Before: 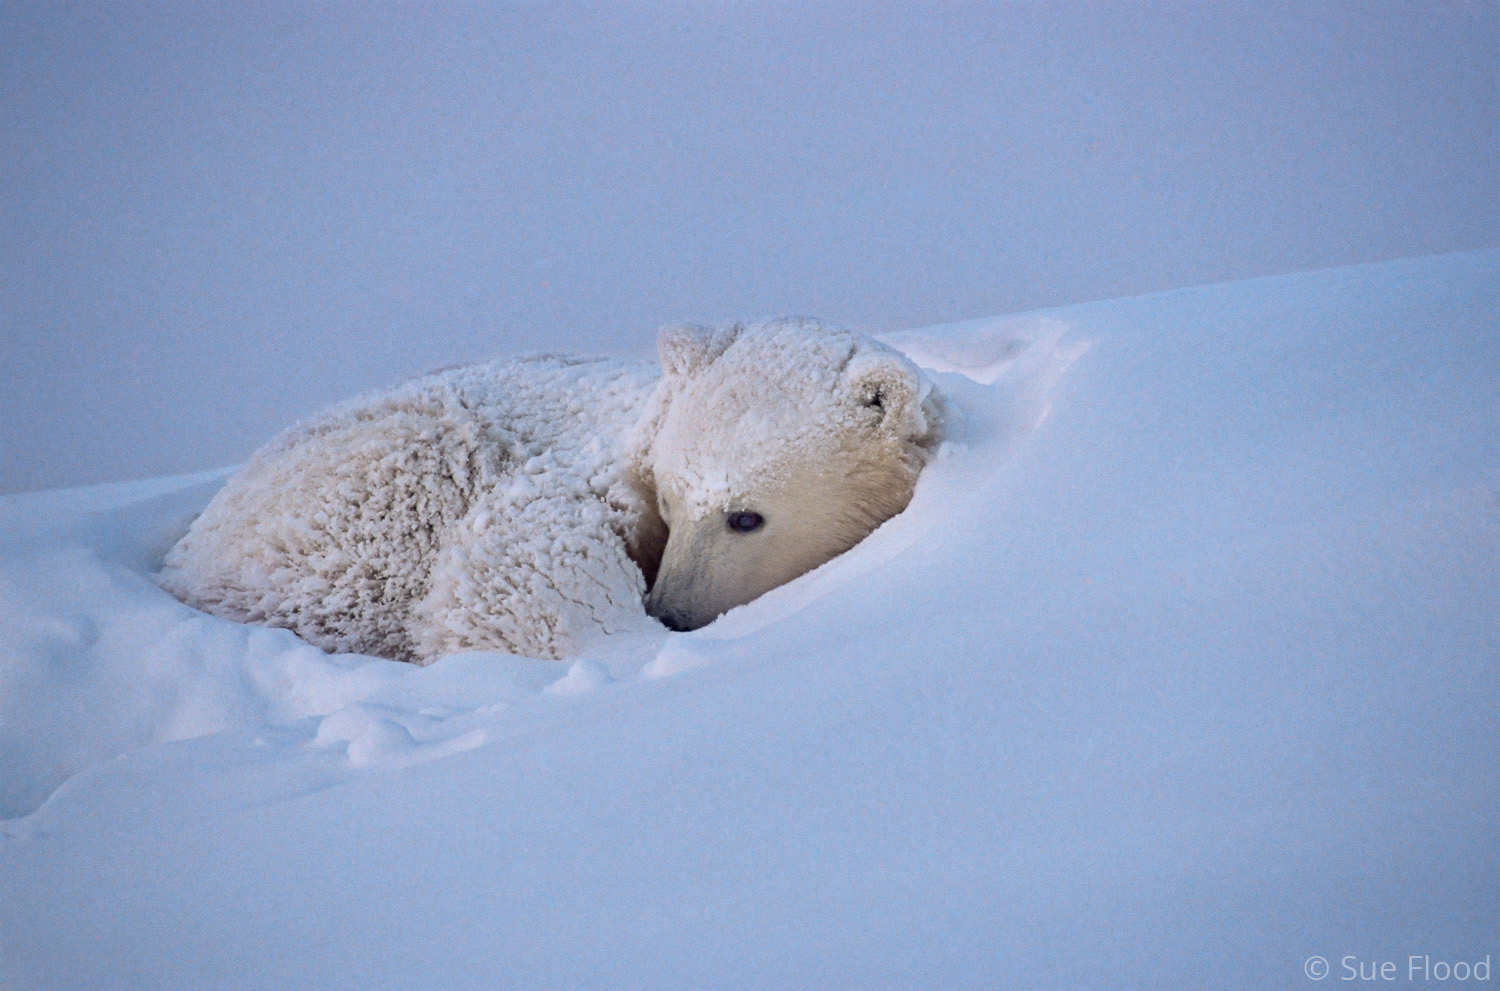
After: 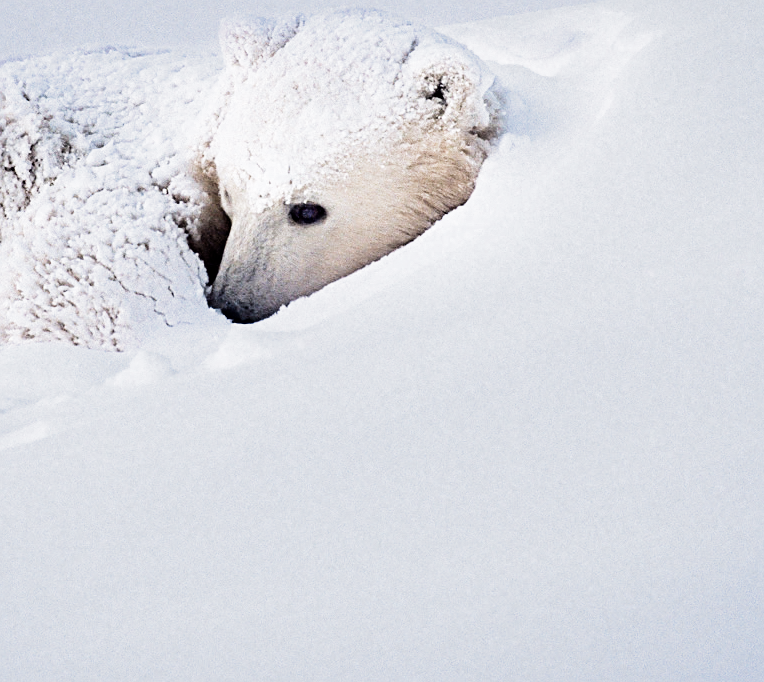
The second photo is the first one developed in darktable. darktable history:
crop and rotate: left 29.237%, top 31.152%, right 19.807%
sharpen: on, module defaults
filmic rgb: middle gray luminance 21.73%, black relative exposure -14 EV, white relative exposure 2.96 EV, threshold 6 EV, target black luminance 0%, hardness 8.81, latitude 59.69%, contrast 1.208, highlights saturation mix 5%, shadows ↔ highlights balance 41.6%, add noise in highlights 0, color science v3 (2019), use custom middle-gray values true, iterations of high-quality reconstruction 0, contrast in highlights soft, enable highlight reconstruction true
exposure: black level correction 0.001, exposure 0.675 EV, compensate highlight preservation false
tone equalizer: -8 EV -0.75 EV, -7 EV -0.7 EV, -6 EV -0.6 EV, -5 EV -0.4 EV, -3 EV 0.4 EV, -2 EV 0.6 EV, -1 EV 0.7 EV, +0 EV 0.75 EV, edges refinement/feathering 500, mask exposure compensation -1.57 EV, preserve details no
